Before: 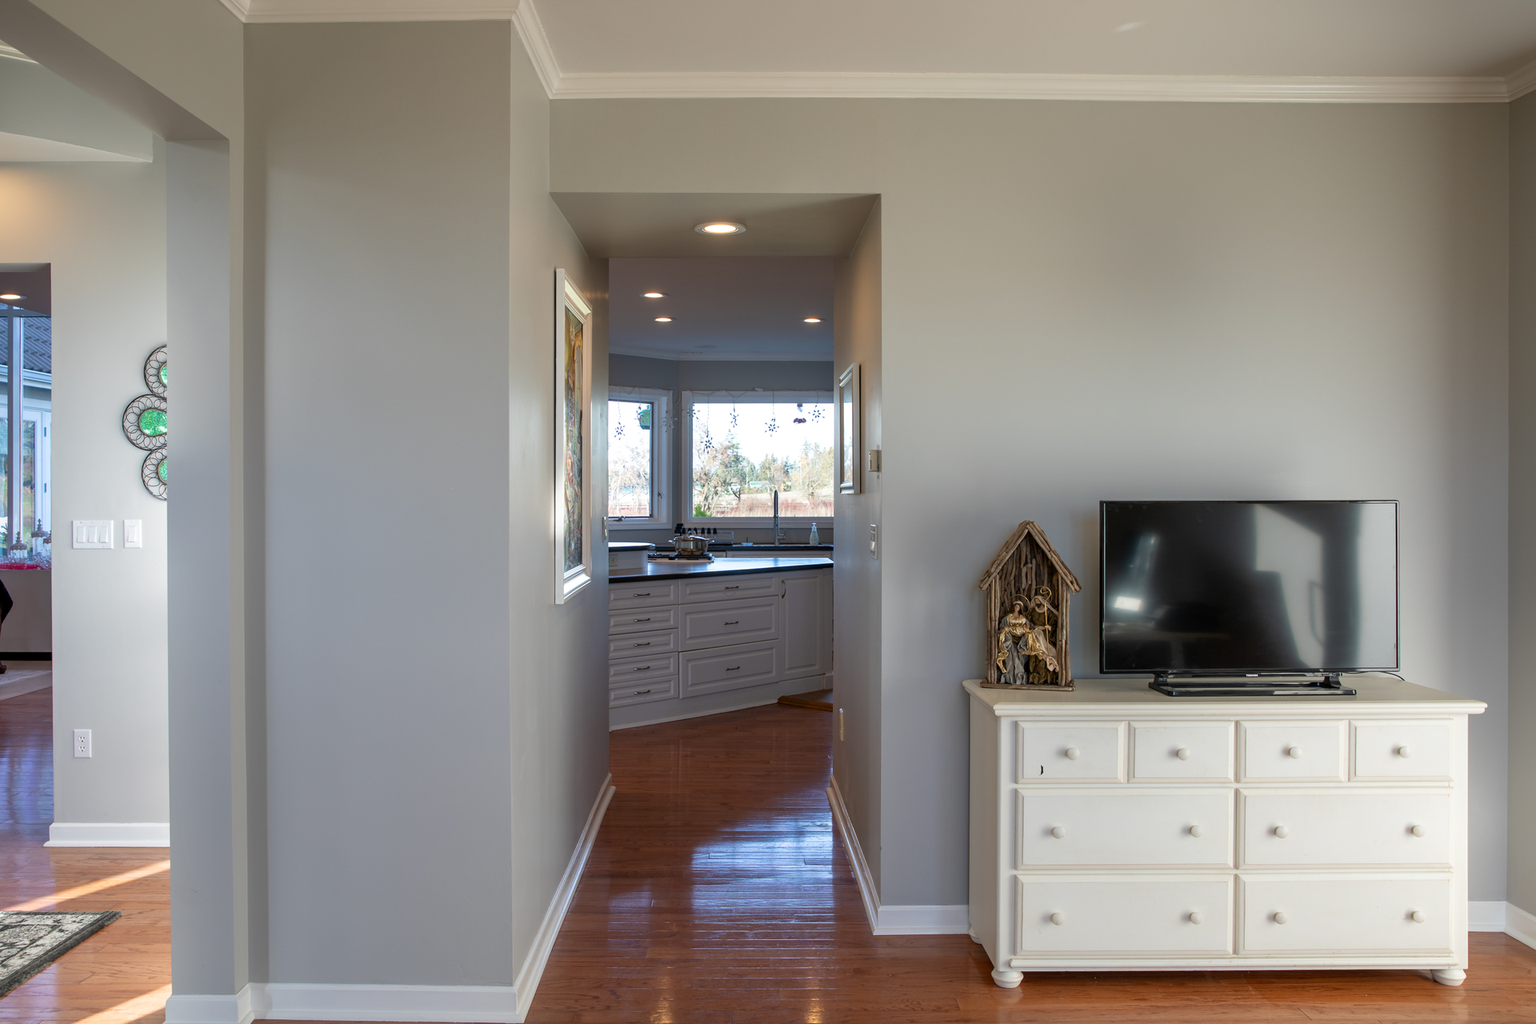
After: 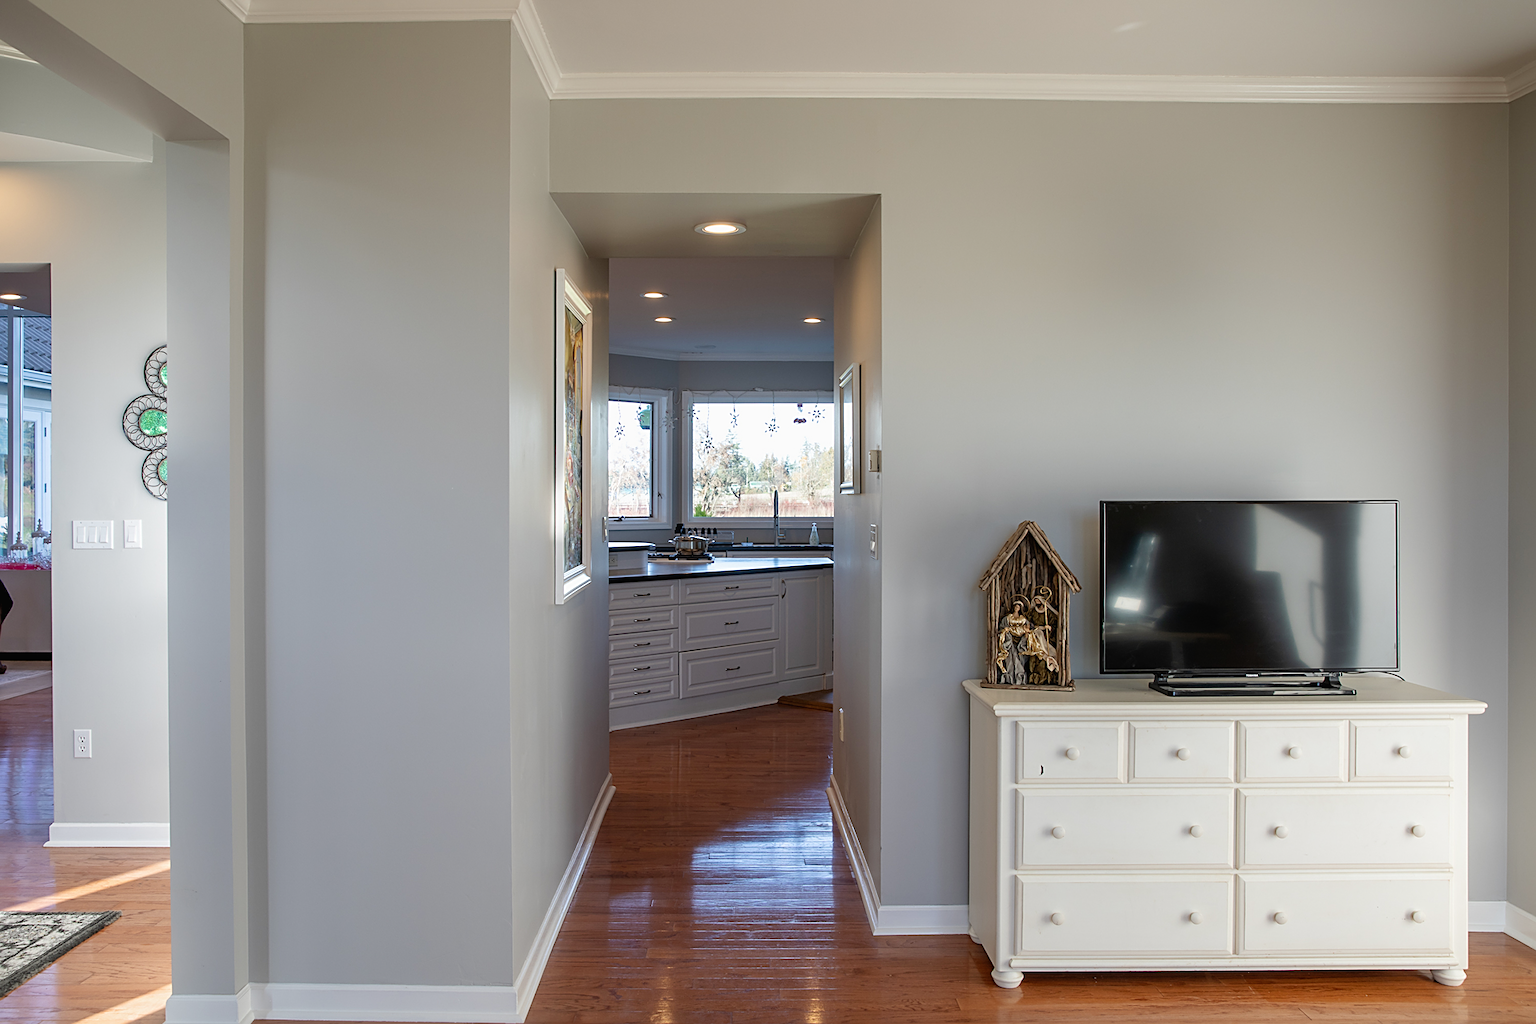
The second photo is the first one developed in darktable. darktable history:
tone curve: curves: ch0 [(0, 0.013) (0.036, 0.035) (0.274, 0.288) (0.504, 0.536) (0.844, 0.84) (1, 0.97)]; ch1 [(0, 0) (0.389, 0.403) (0.462, 0.48) (0.499, 0.5) (0.522, 0.534) (0.567, 0.588) (0.626, 0.645) (0.749, 0.781) (1, 1)]; ch2 [(0, 0) (0.457, 0.486) (0.5, 0.501) (0.533, 0.539) (0.599, 0.6) (0.704, 0.732) (1, 1)], preserve colors none
sharpen: on, module defaults
shadows and highlights: shadows -10.47, white point adjustment 1.48, highlights 11.08
